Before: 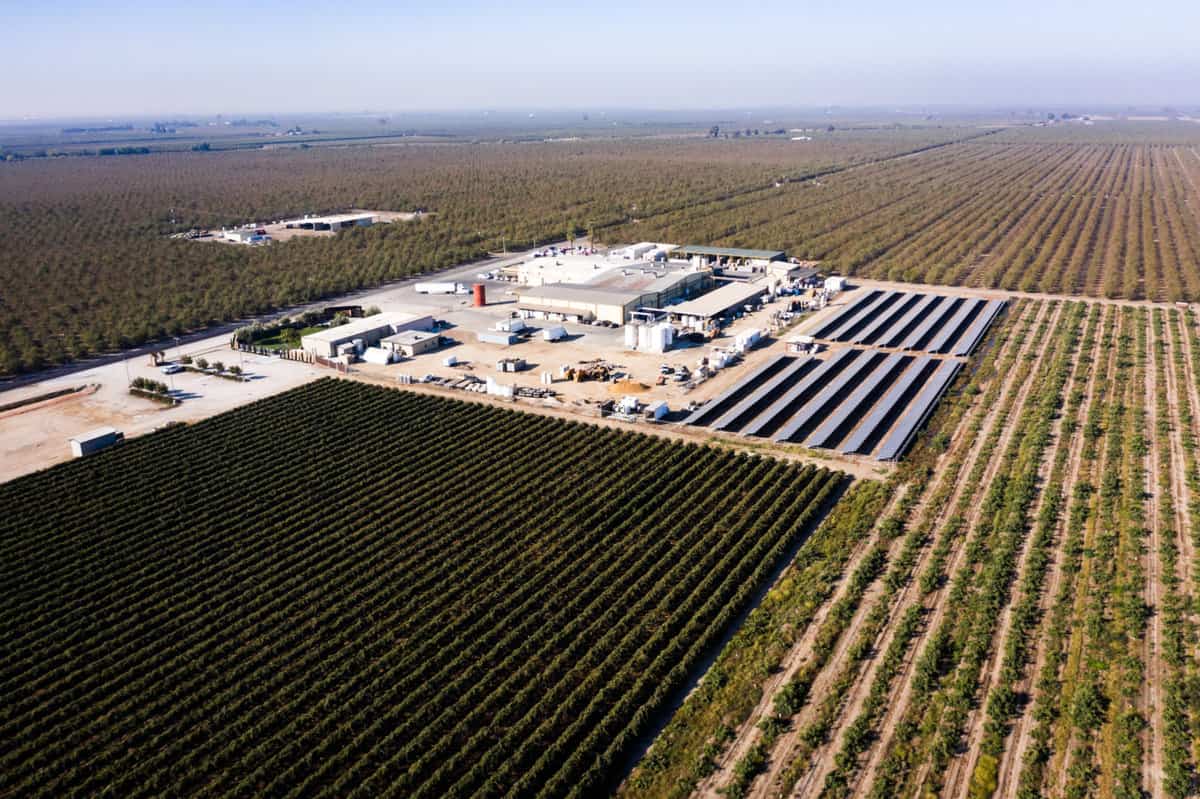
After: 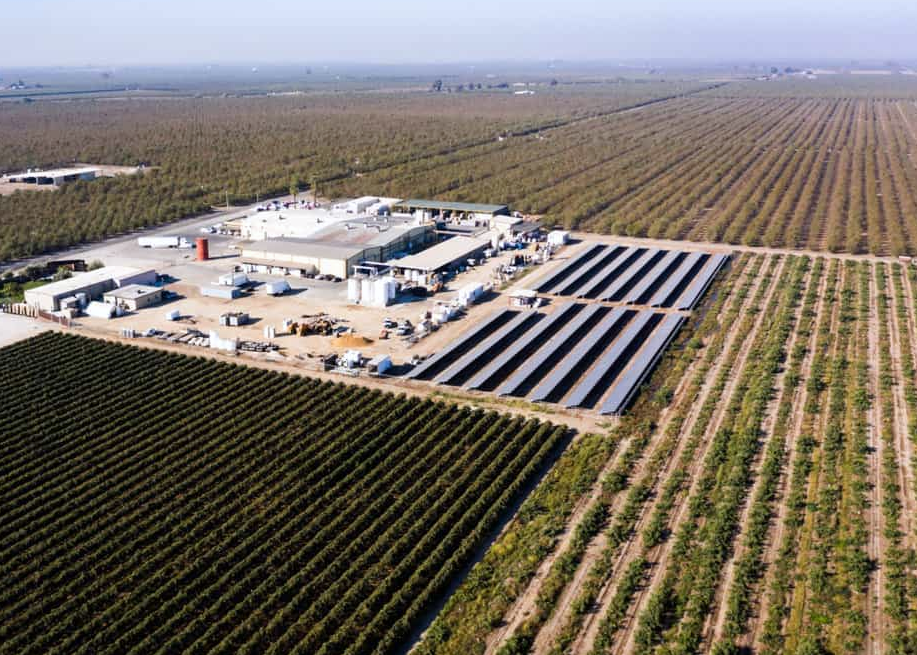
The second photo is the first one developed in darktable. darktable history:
crop: left 23.095%, top 5.827%, bottom 11.854%
white balance: red 0.988, blue 1.017
